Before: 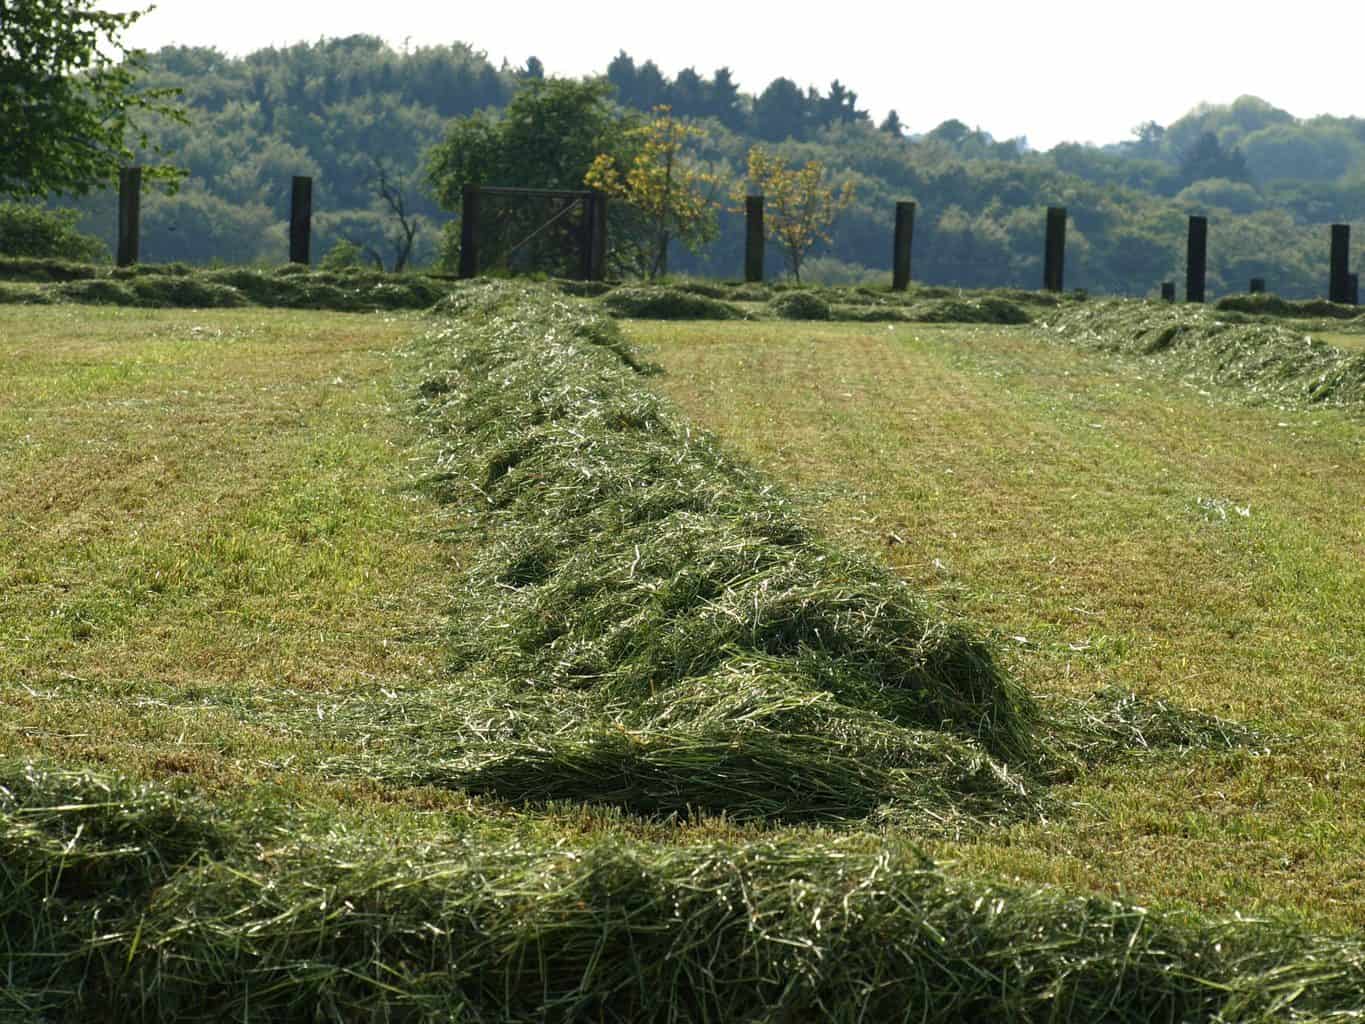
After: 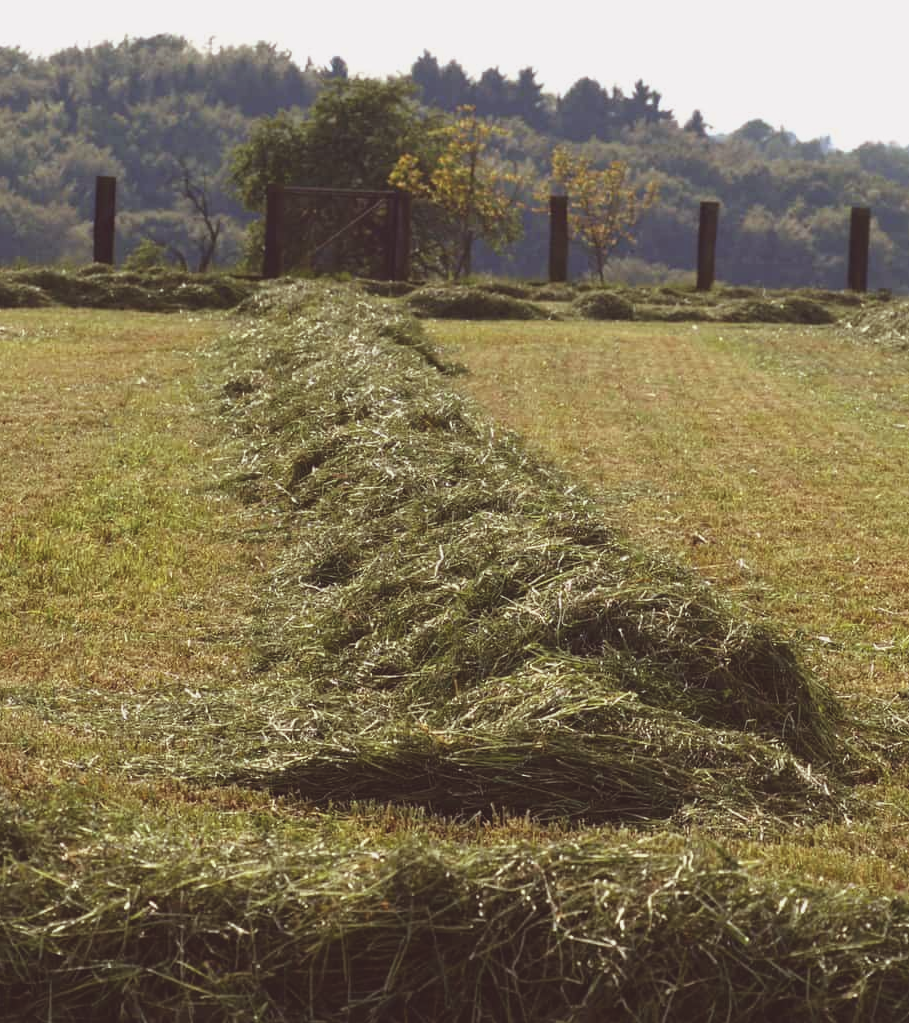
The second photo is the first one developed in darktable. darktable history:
crop and rotate: left 14.385%, right 18.948%
rgb levels: mode RGB, independent channels, levels [[0, 0.474, 1], [0, 0.5, 1], [0, 0.5, 1]]
exposure: black level correction -0.014, exposure -0.193 EV, compensate highlight preservation false
